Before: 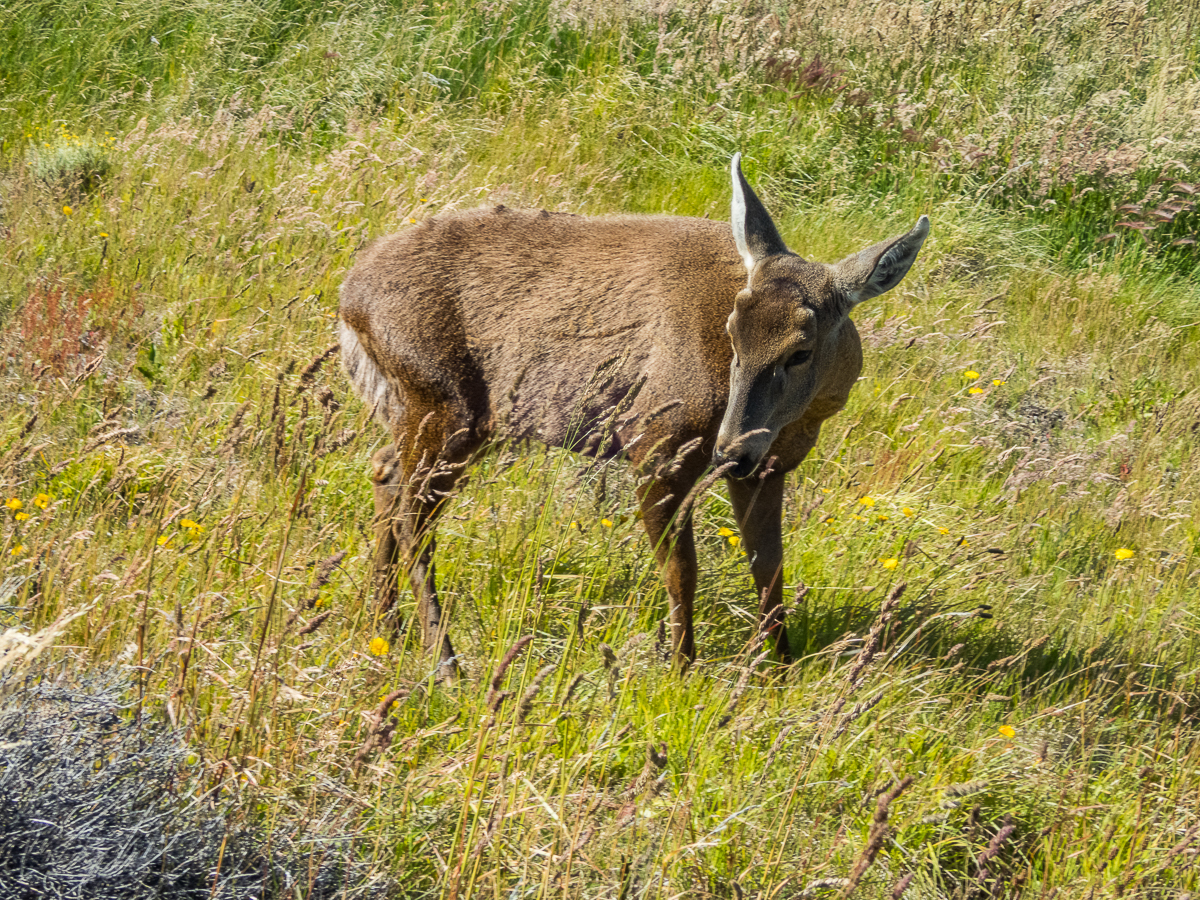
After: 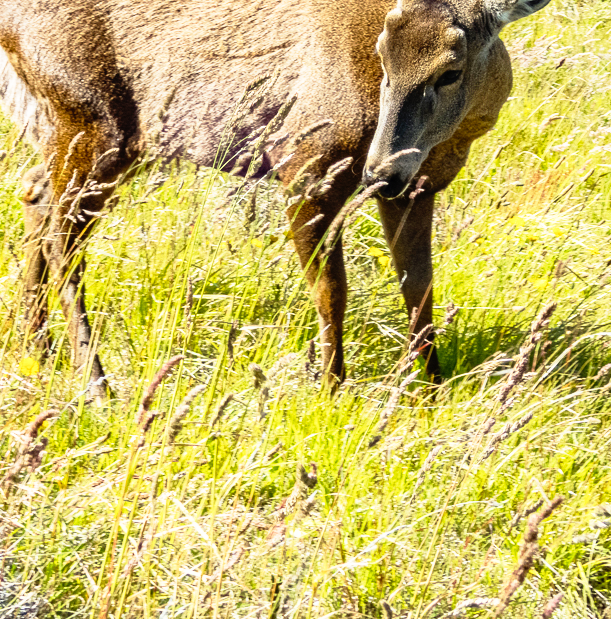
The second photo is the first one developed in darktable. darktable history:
crop and rotate: left 29.237%, top 31.152%, right 19.807%
base curve: curves: ch0 [(0, 0) (0.012, 0.01) (0.073, 0.168) (0.31, 0.711) (0.645, 0.957) (1, 1)], preserve colors none
